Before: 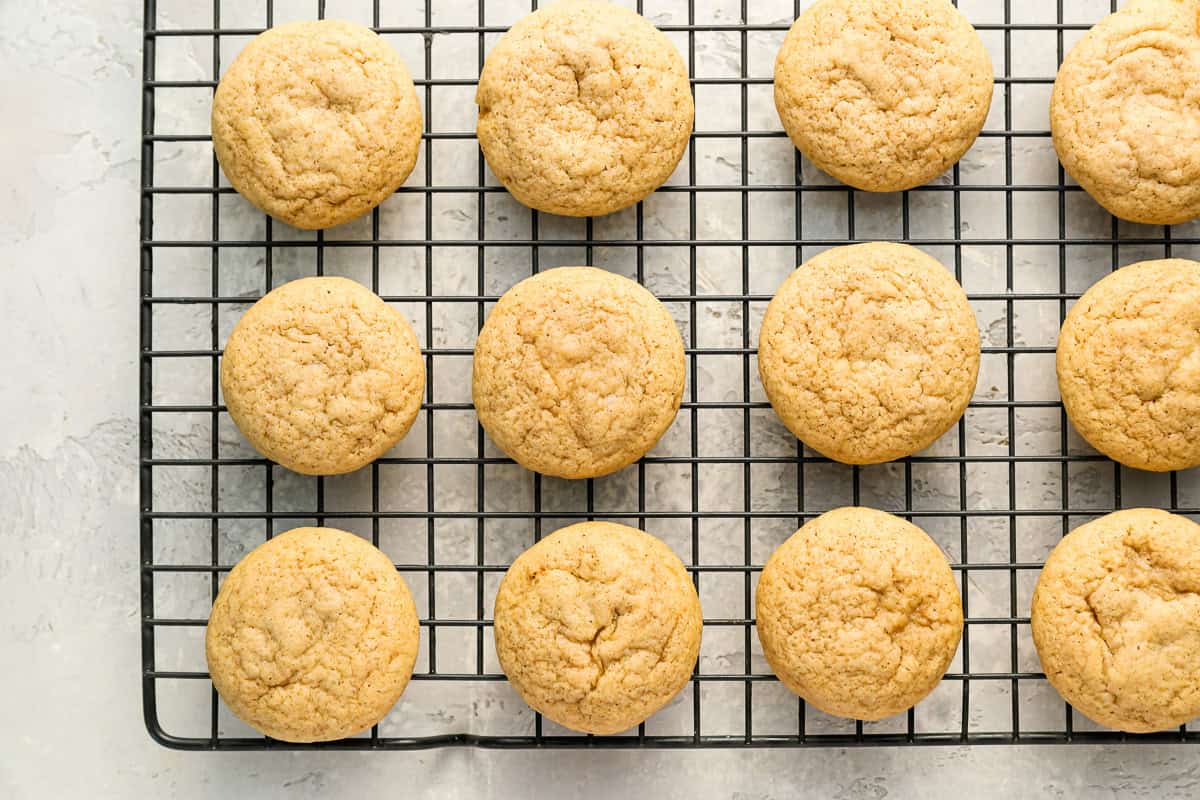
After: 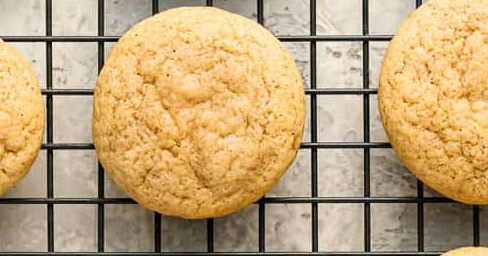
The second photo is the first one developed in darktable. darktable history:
crop: left 31.708%, top 32.551%, right 27.616%, bottom 35.419%
